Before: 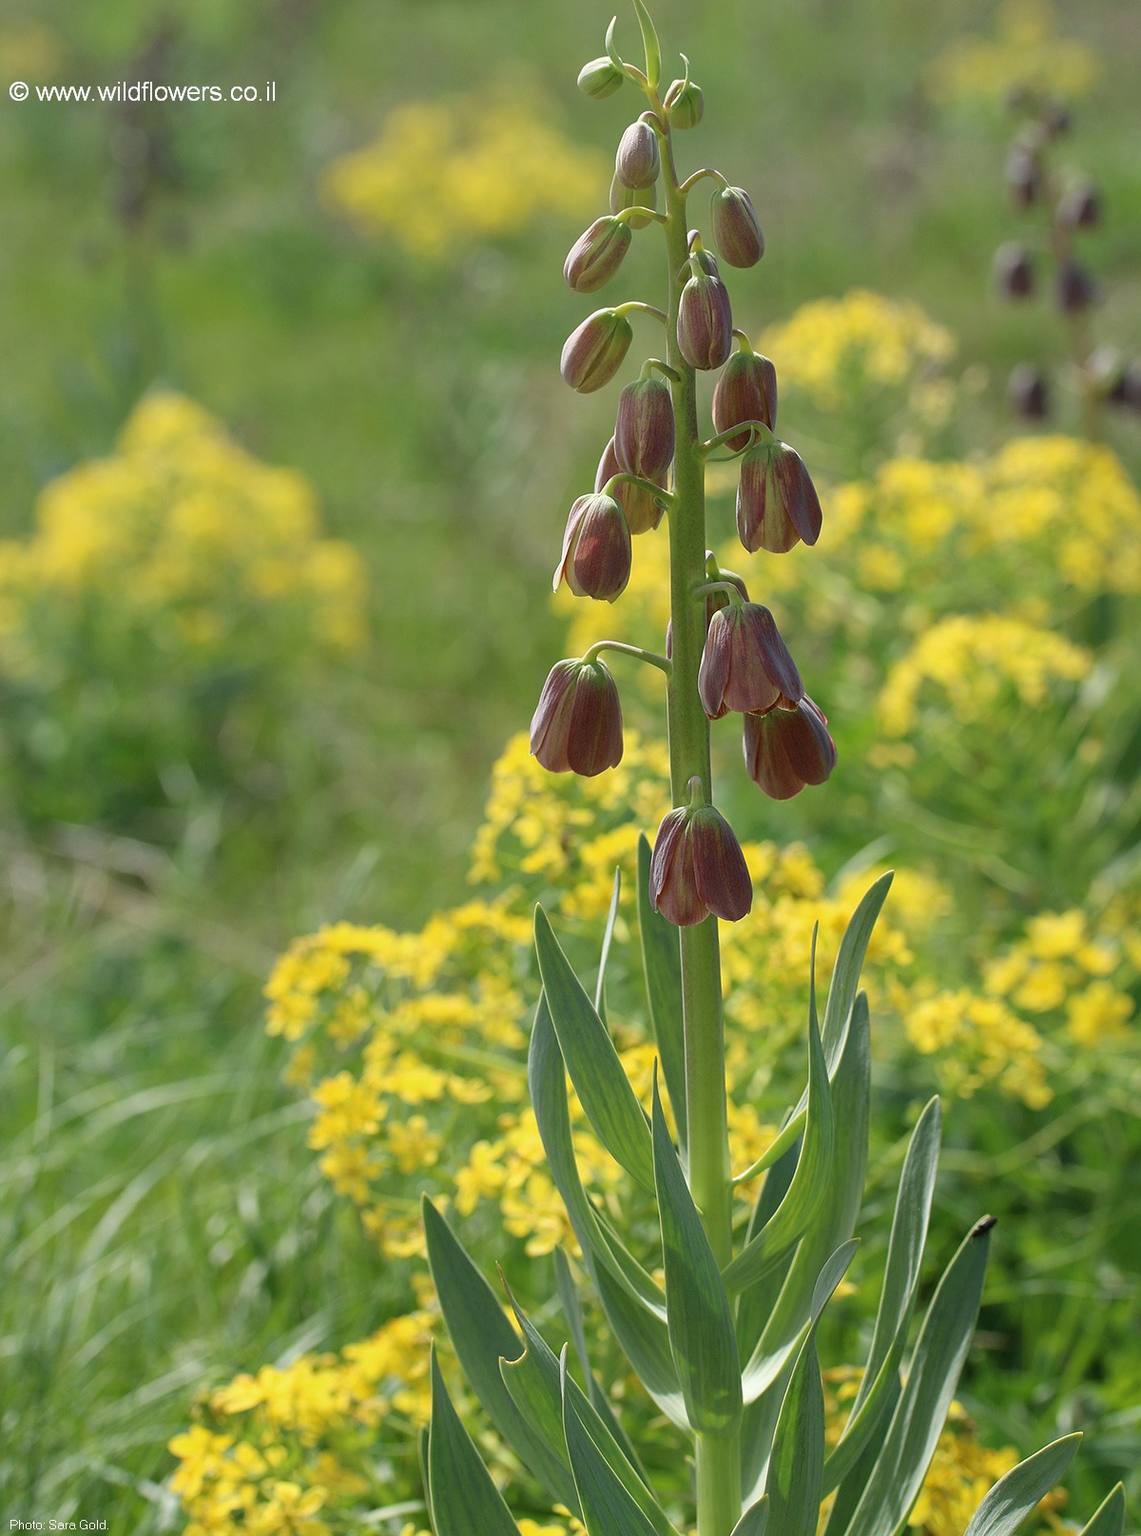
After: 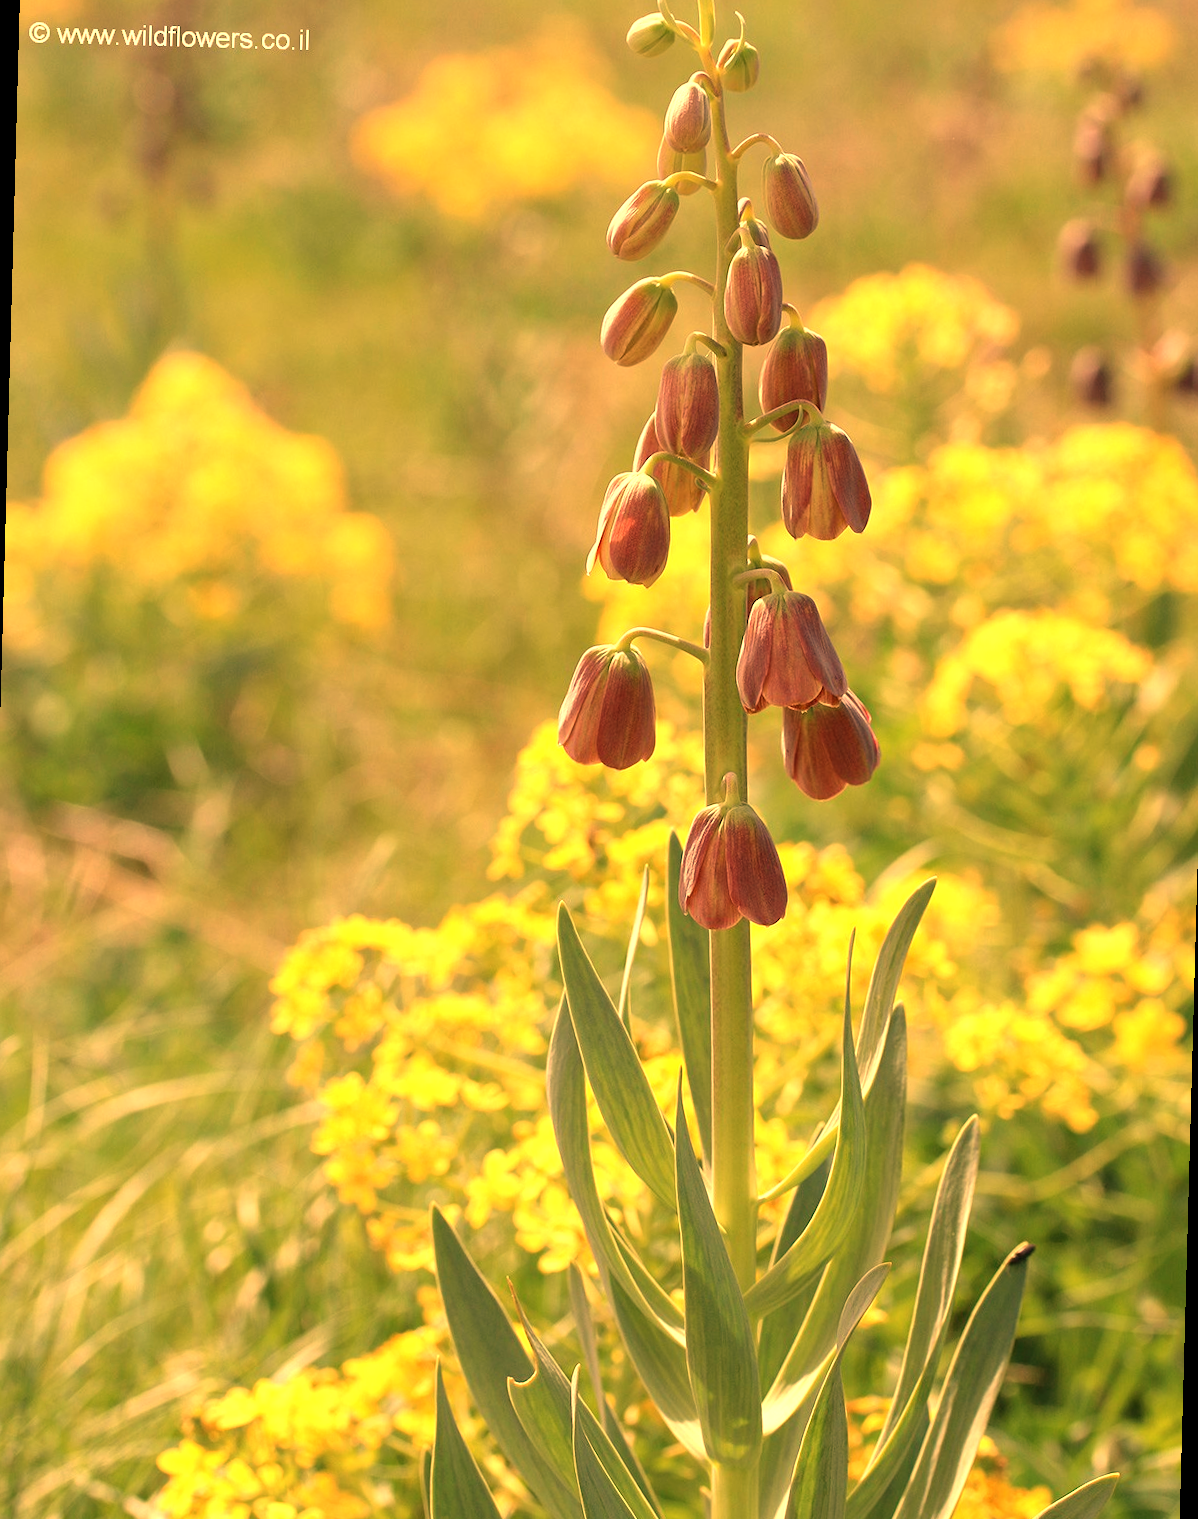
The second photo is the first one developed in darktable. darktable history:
white balance: red 1.467, blue 0.684
exposure: exposure 0.6 EV, compensate highlight preservation false
rotate and perspective: rotation 1.57°, crop left 0.018, crop right 0.982, crop top 0.039, crop bottom 0.961
